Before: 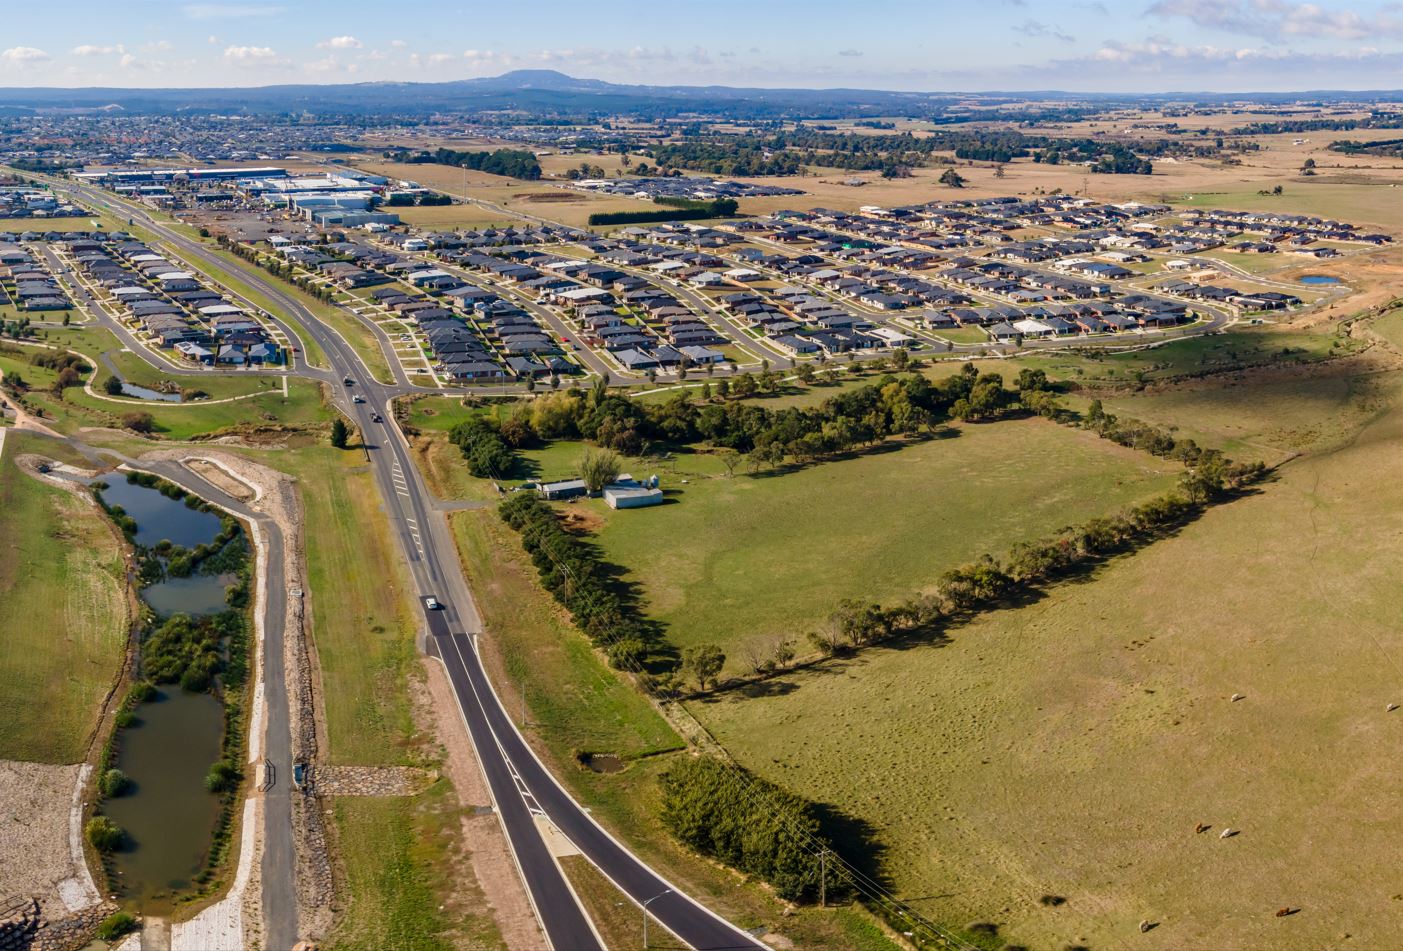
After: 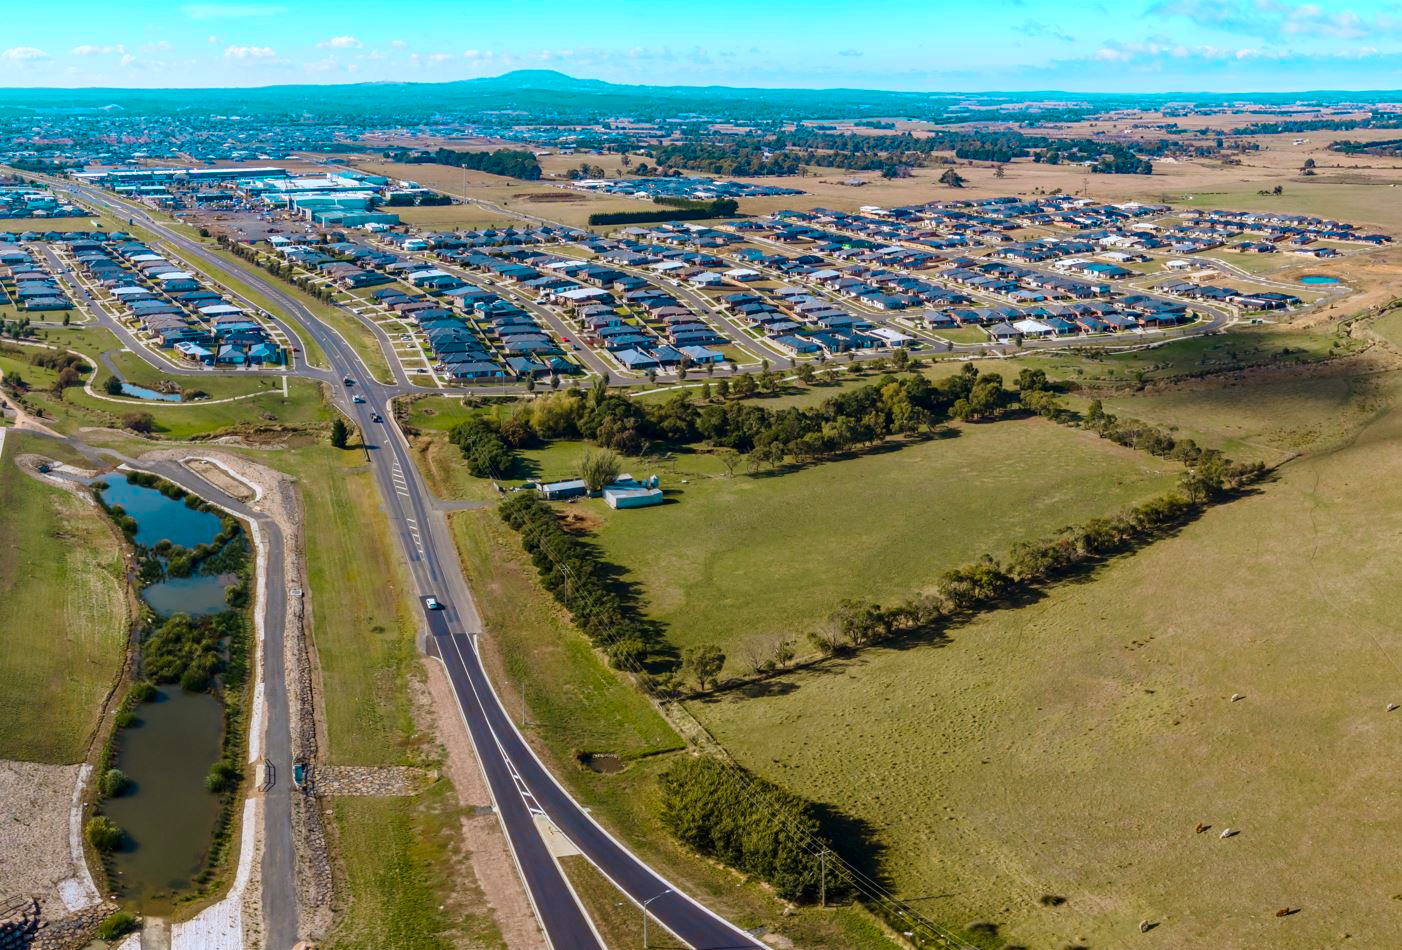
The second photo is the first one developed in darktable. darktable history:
white balance: red 0.954, blue 1.079
color zones: curves: ch0 [(0.254, 0.492) (0.724, 0.62)]; ch1 [(0.25, 0.528) (0.719, 0.796)]; ch2 [(0, 0.472) (0.25, 0.5) (0.73, 0.184)]
